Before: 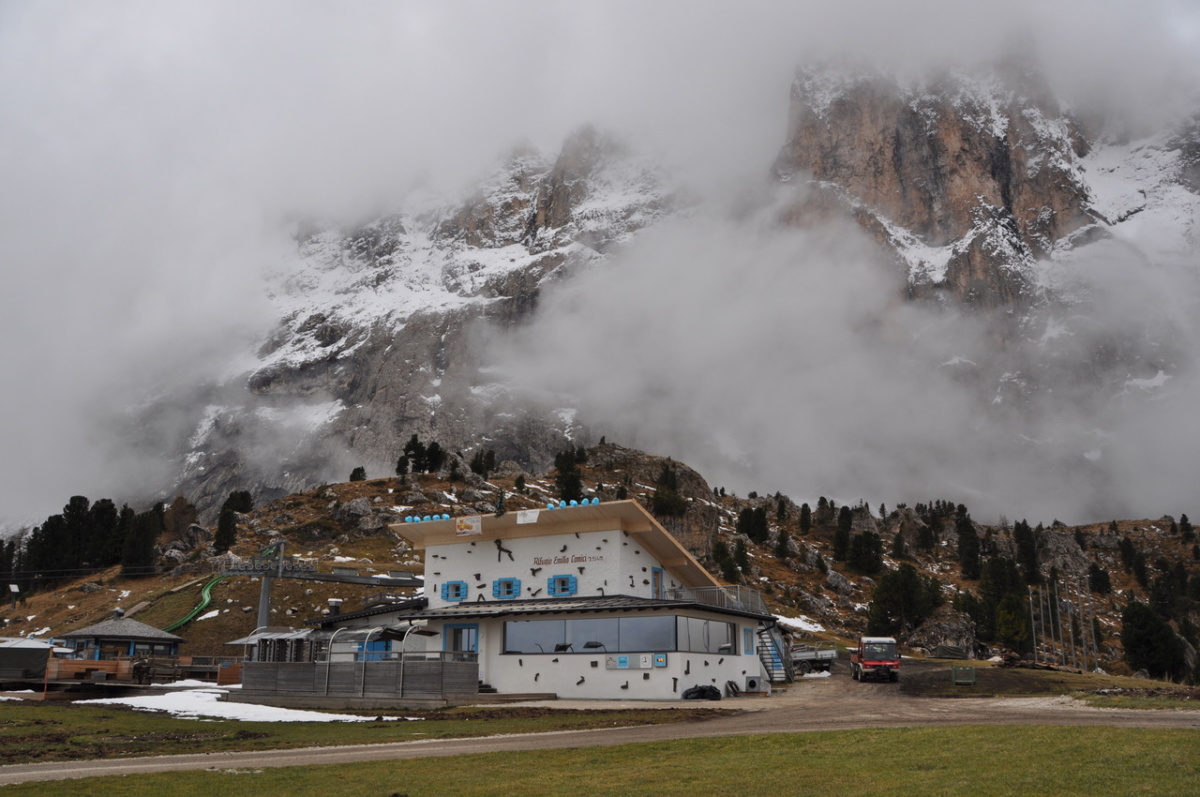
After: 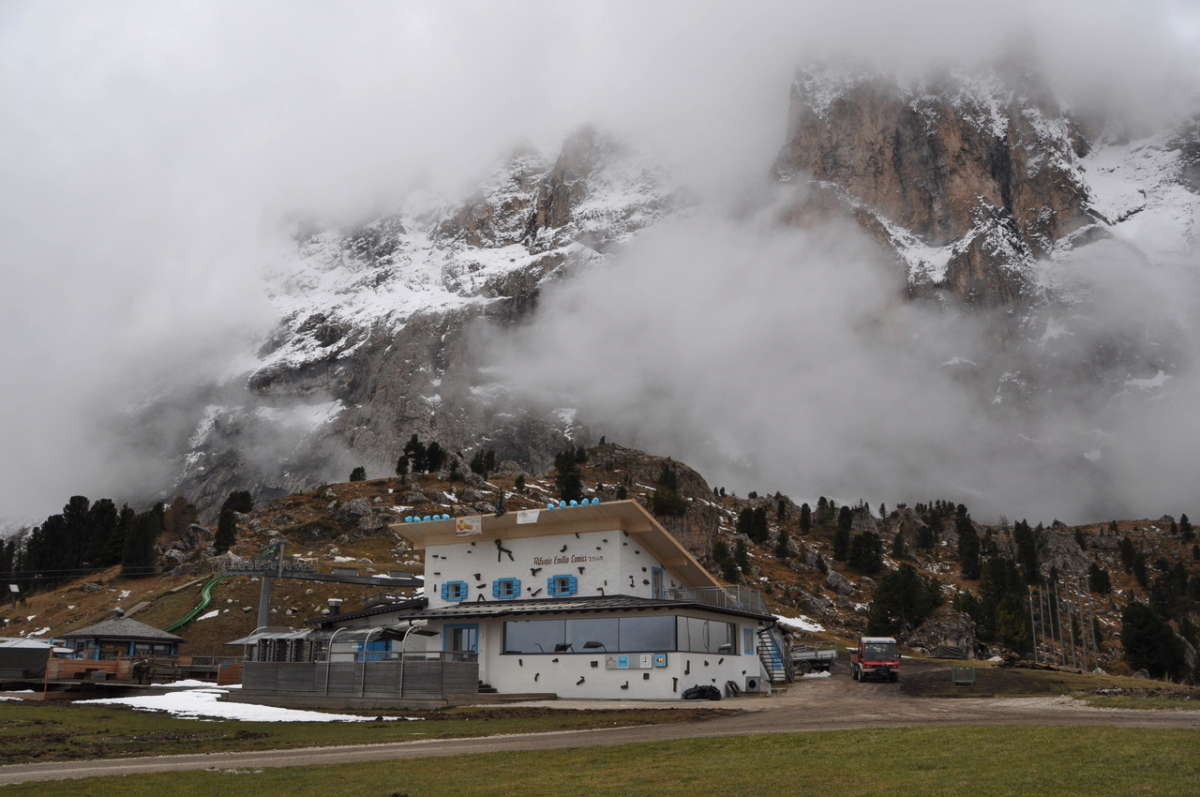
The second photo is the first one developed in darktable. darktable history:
color correction: highlights a* -0.137, highlights b* 0.137
contrast brightness saturation: saturation -0.05
tone equalizer: -8 EV -0.001 EV, -7 EV 0.001 EV, -6 EV -0.002 EV, -5 EV -0.003 EV, -4 EV -0.062 EV, -3 EV -0.222 EV, -2 EV -0.267 EV, -1 EV 0.105 EV, +0 EV 0.303 EV
